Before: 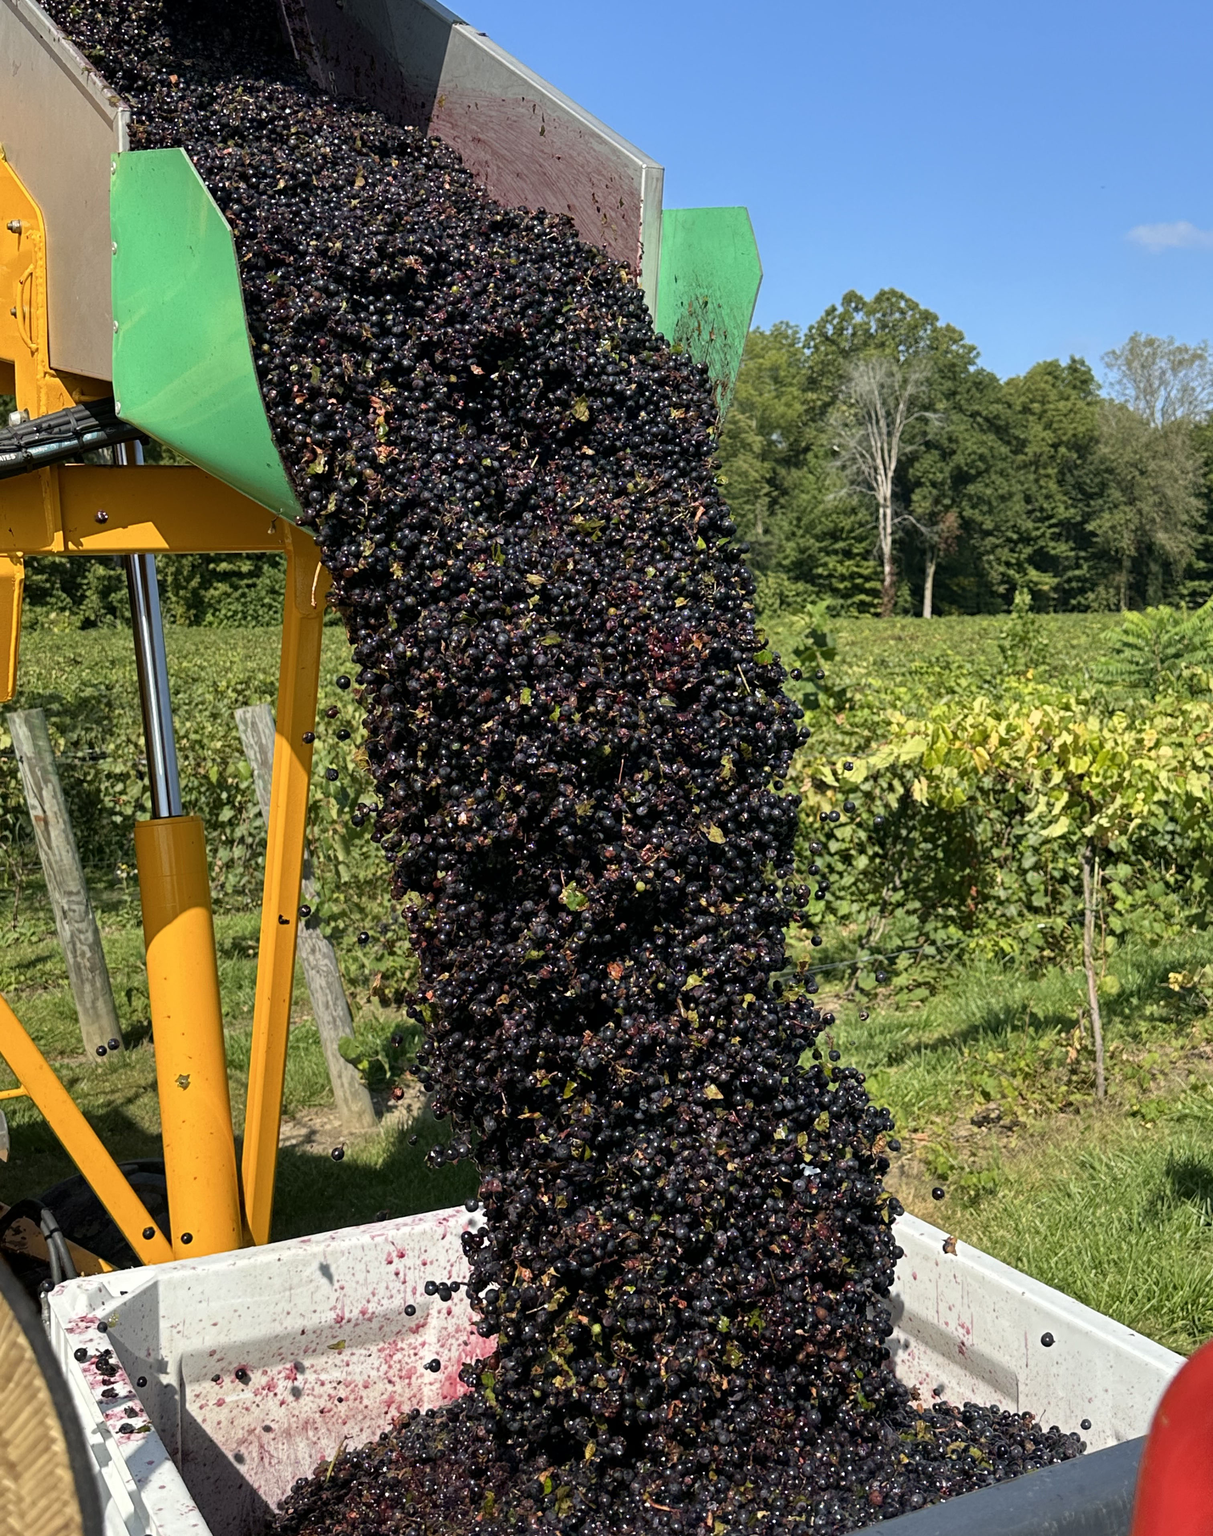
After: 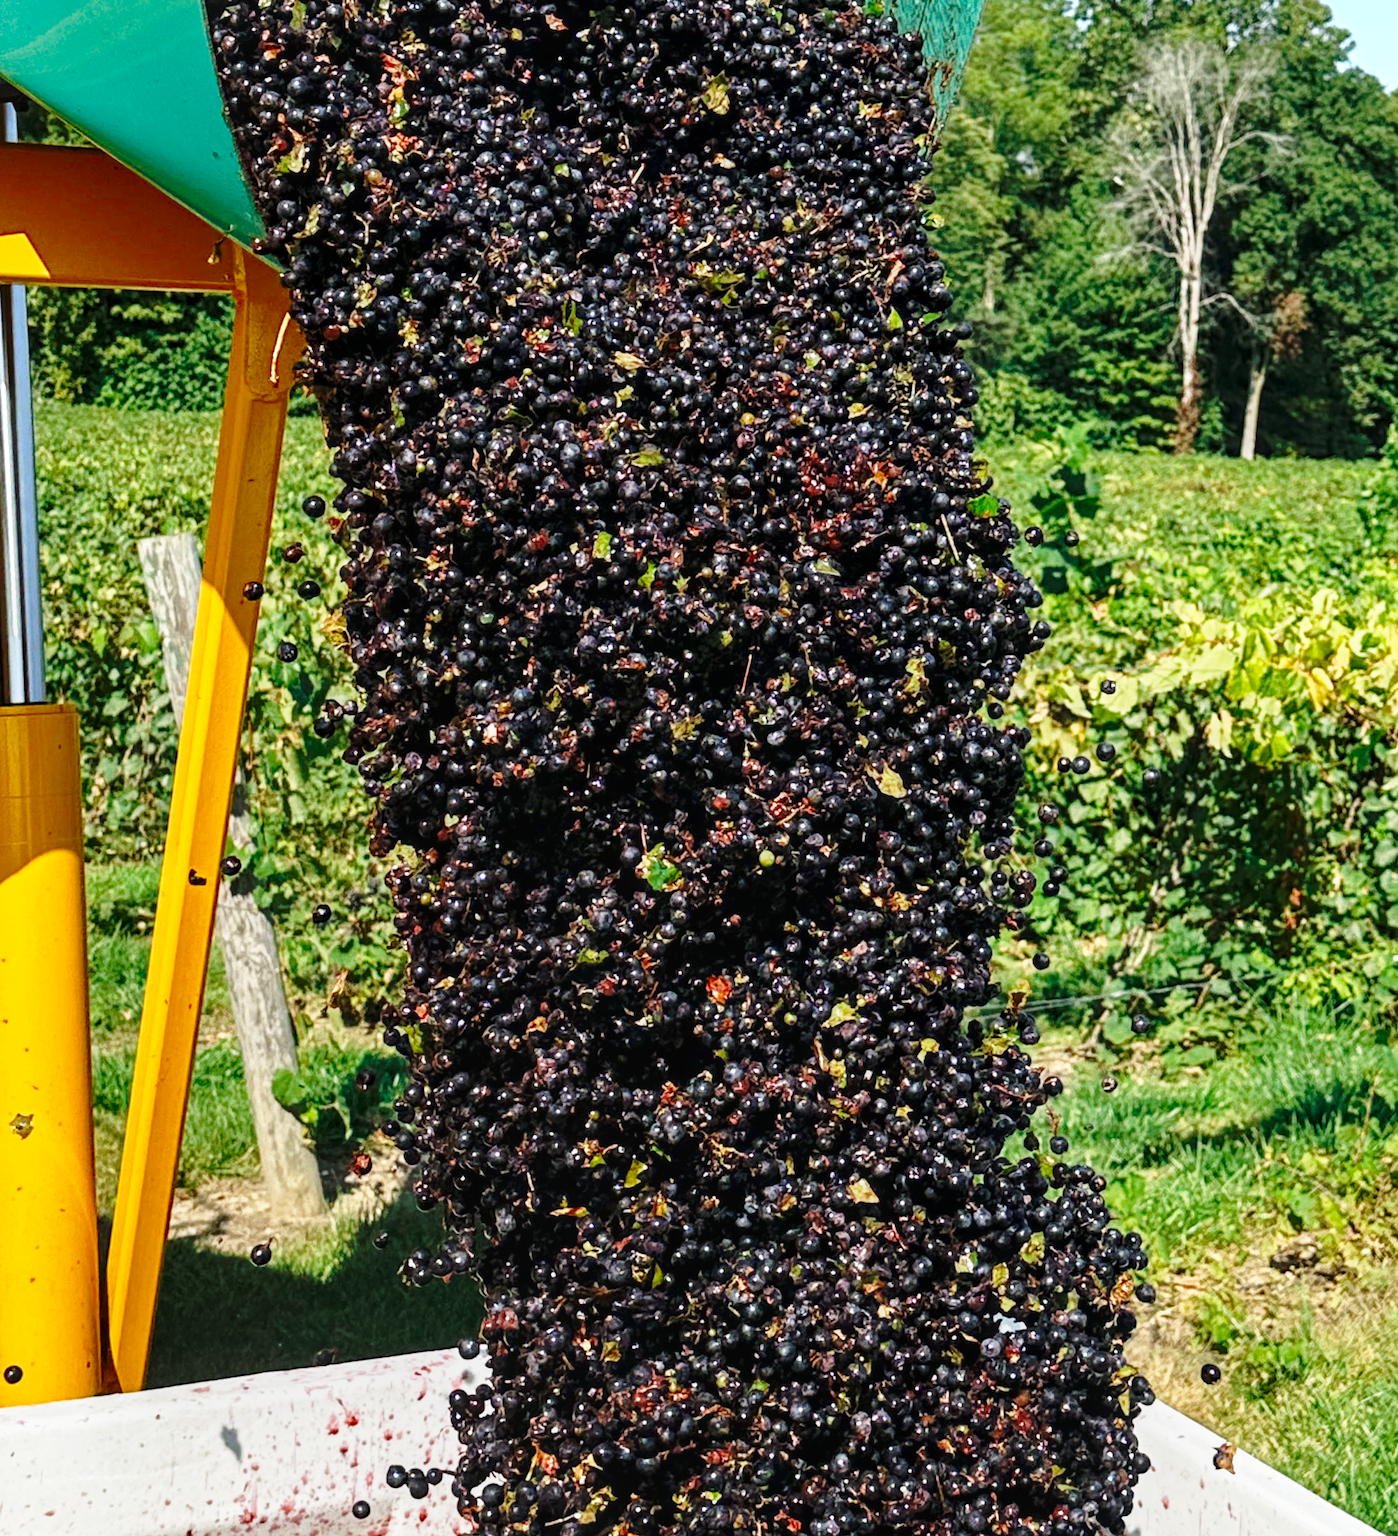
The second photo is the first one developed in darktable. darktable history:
color zones: curves: ch0 [(0, 0.5) (0.125, 0.4) (0.25, 0.5) (0.375, 0.4) (0.5, 0.4) (0.625, 0.6) (0.75, 0.6) (0.875, 0.5)]; ch1 [(0, 0.35) (0.125, 0.45) (0.25, 0.35) (0.375, 0.35) (0.5, 0.35) (0.625, 0.35) (0.75, 0.45) (0.875, 0.35)]; ch2 [(0, 0.6) (0.125, 0.5) (0.25, 0.5) (0.375, 0.6) (0.5, 0.6) (0.625, 0.5) (0.75, 0.5) (0.875, 0.5)]
base curve: curves: ch0 [(0, 0) (0.036, 0.037) (0.121, 0.228) (0.46, 0.76) (0.859, 0.983) (1, 1)], preserve colors none
crop and rotate: angle -3.37°, left 9.79%, top 20.73%, right 12.42%, bottom 11.82%
local contrast: on, module defaults
color correction: saturation 1.34
